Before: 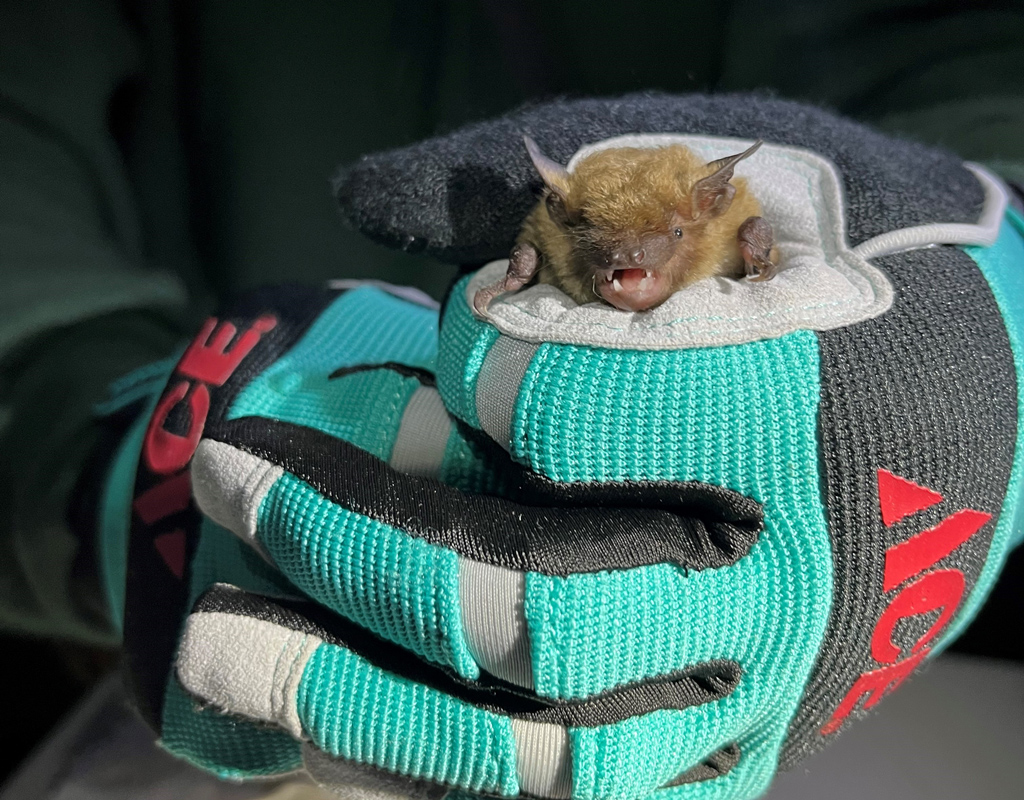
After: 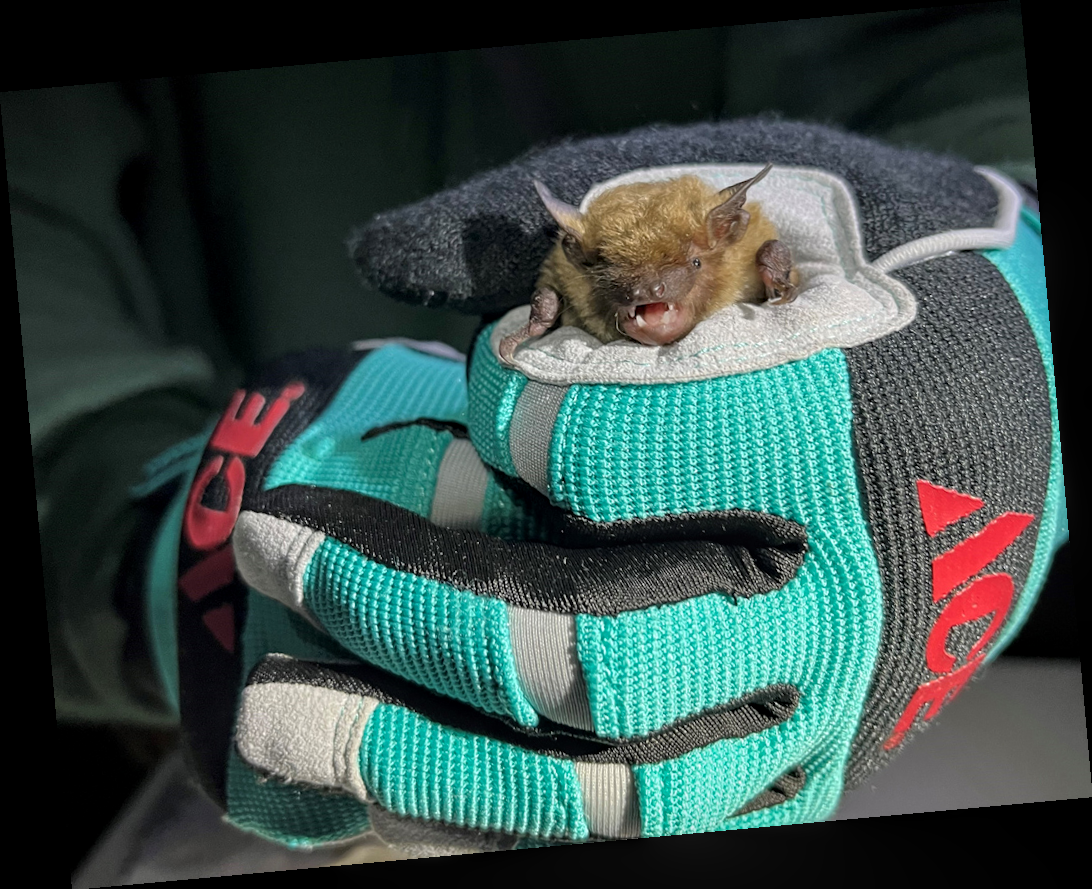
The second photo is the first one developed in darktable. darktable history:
local contrast: on, module defaults
rotate and perspective: rotation -5.2°, automatic cropping off
